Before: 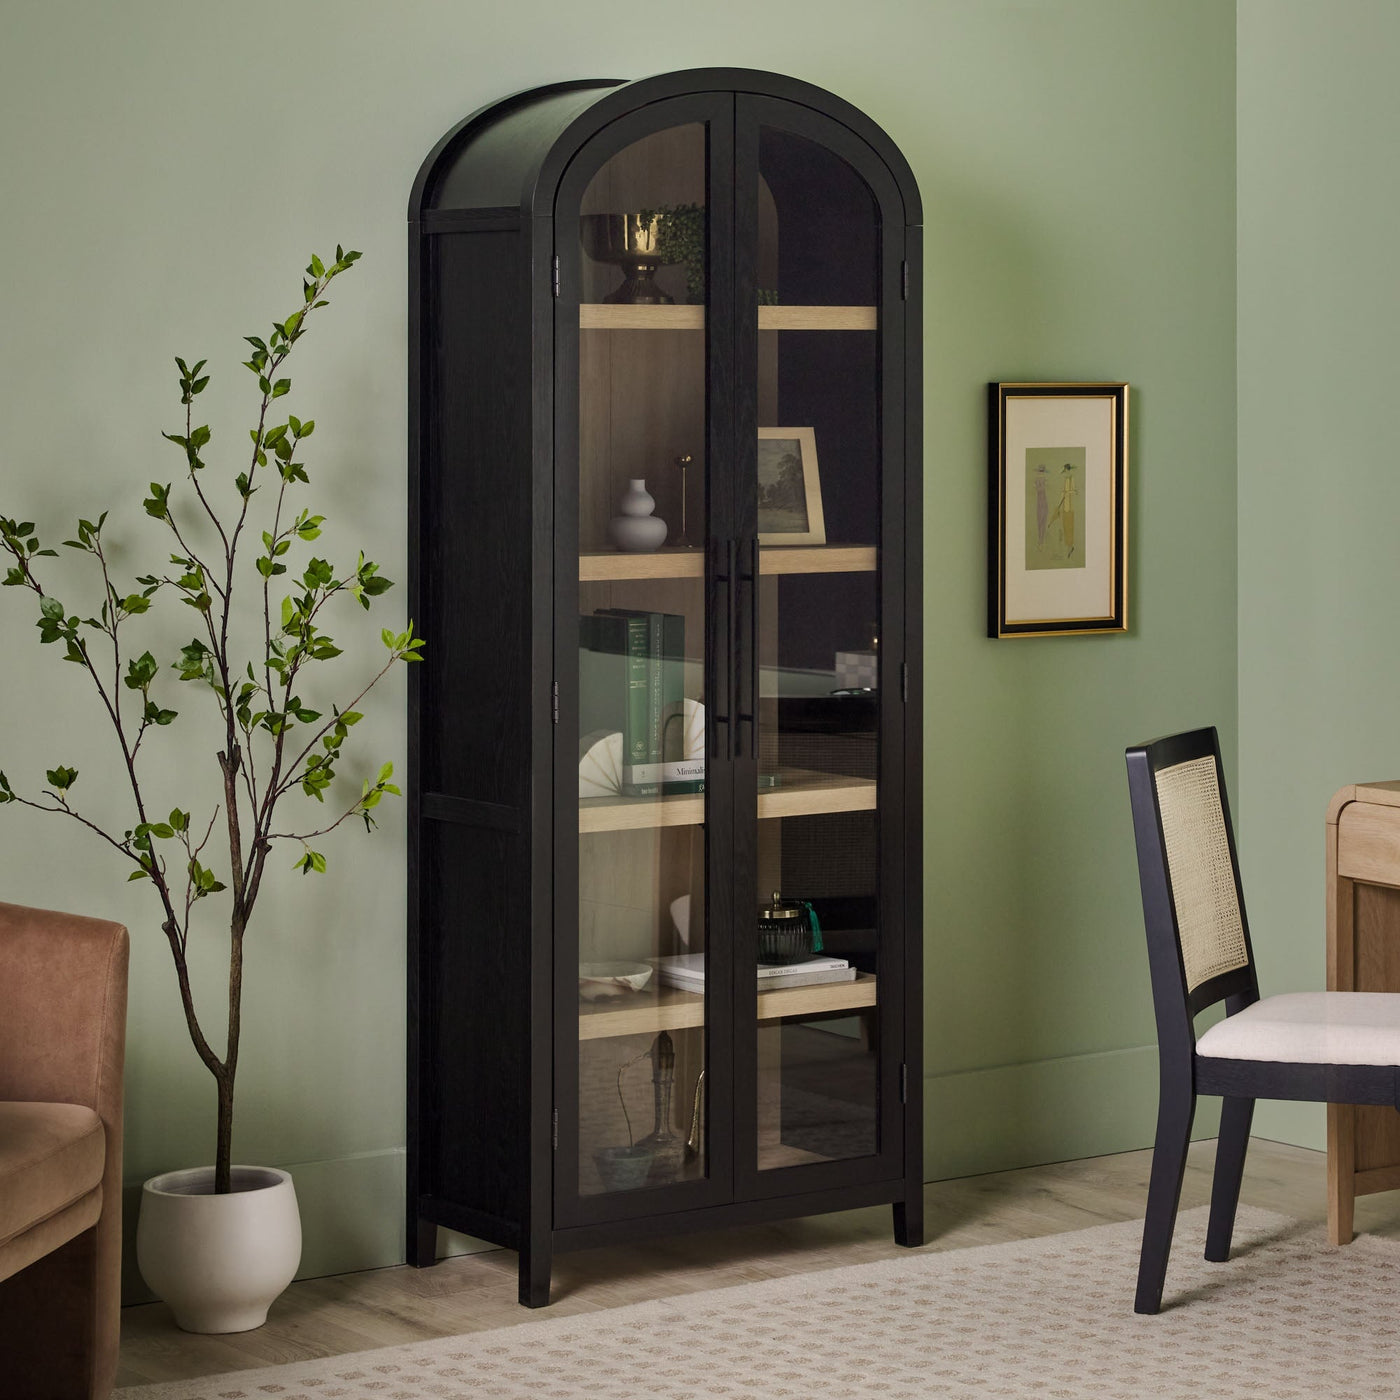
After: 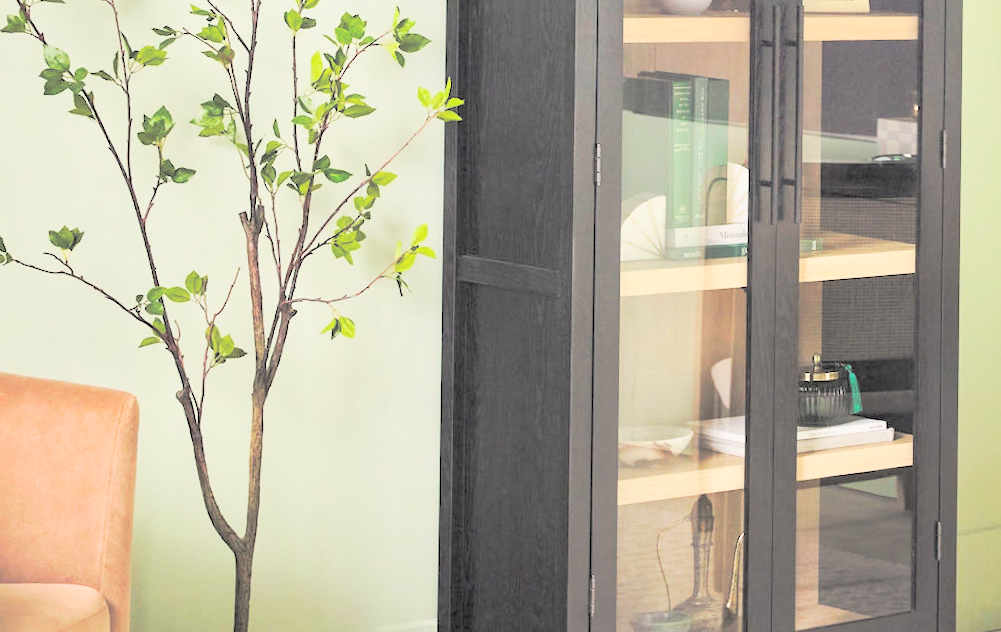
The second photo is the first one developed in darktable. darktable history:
crop: top 36.498%, right 27.964%, bottom 14.995%
contrast brightness saturation: brightness 1
base curve: curves: ch0 [(0, 0) (0.032, 0.037) (0.105, 0.228) (0.435, 0.76) (0.856, 0.983) (1, 1)], preserve colors none
rotate and perspective: rotation 0.679°, lens shift (horizontal) 0.136, crop left 0.009, crop right 0.991, crop top 0.078, crop bottom 0.95
